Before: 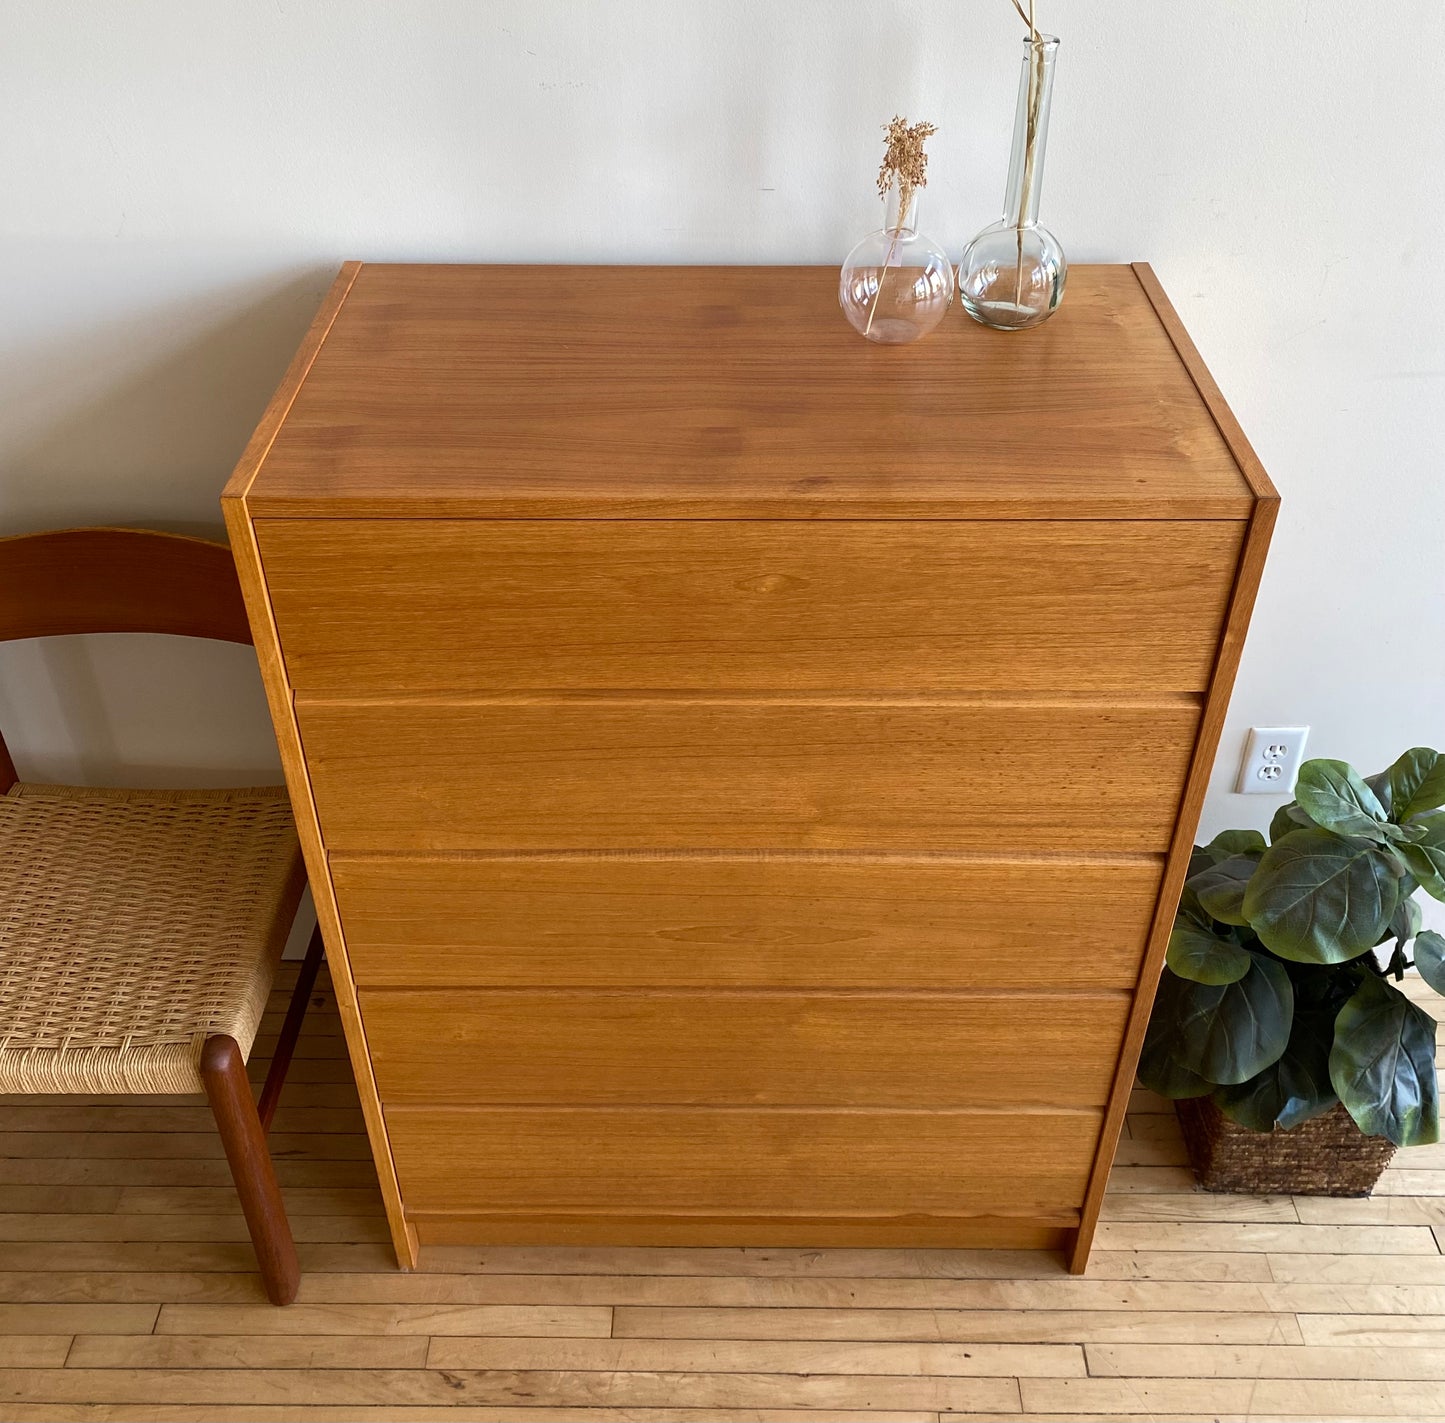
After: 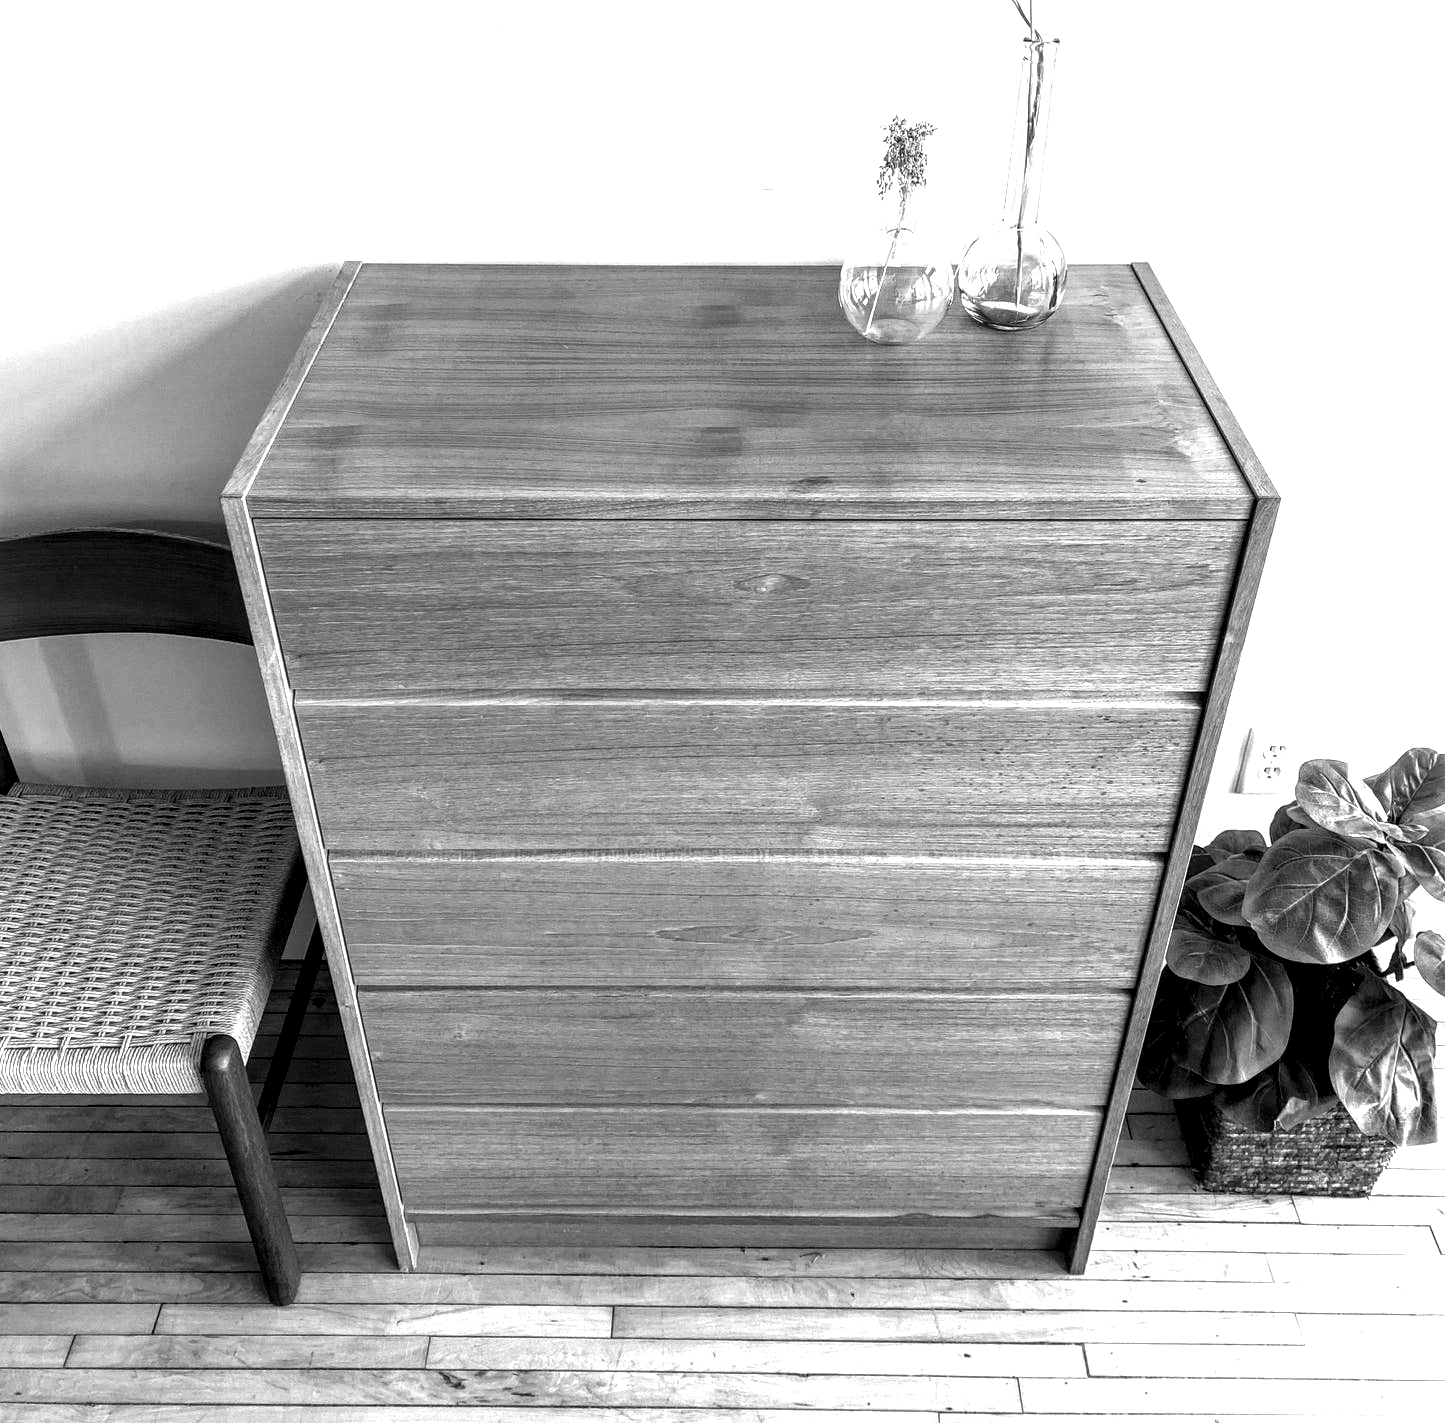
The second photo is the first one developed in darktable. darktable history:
exposure: black level correction 0, exposure 1 EV, compensate exposure bias true, compensate highlight preservation false
local contrast: highlights 20%, detail 197%
monochrome: a 16.01, b -2.65, highlights 0.52
levels: mode automatic, black 0.023%, white 99.97%, levels [0.062, 0.494, 0.925]
